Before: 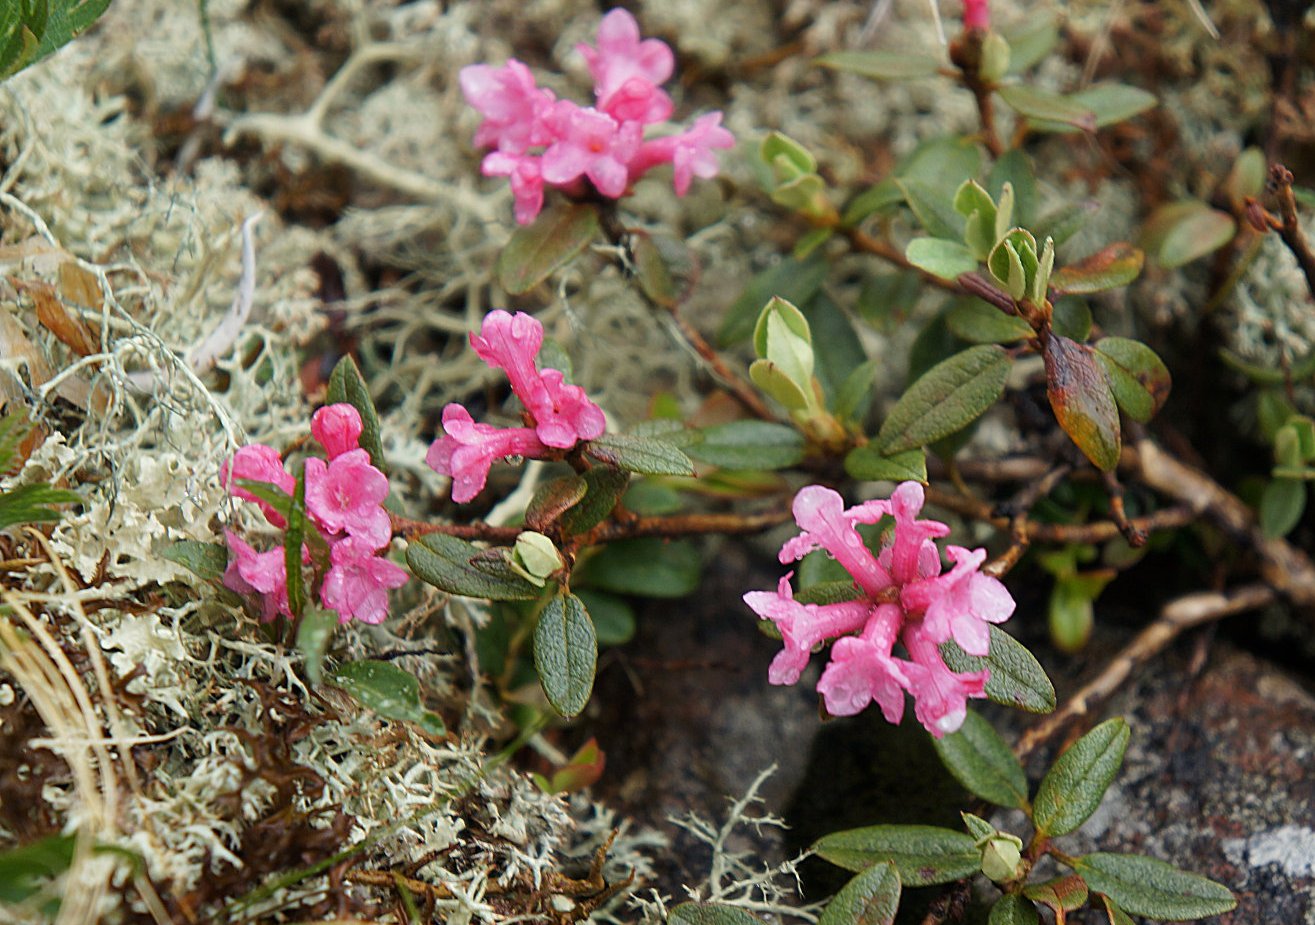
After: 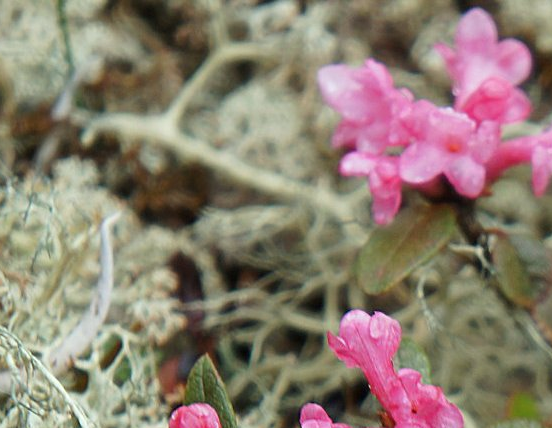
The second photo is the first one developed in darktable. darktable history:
crop and rotate: left 10.817%, top 0.062%, right 47.194%, bottom 53.626%
tone equalizer: on, module defaults
white balance: red 0.978, blue 0.999
